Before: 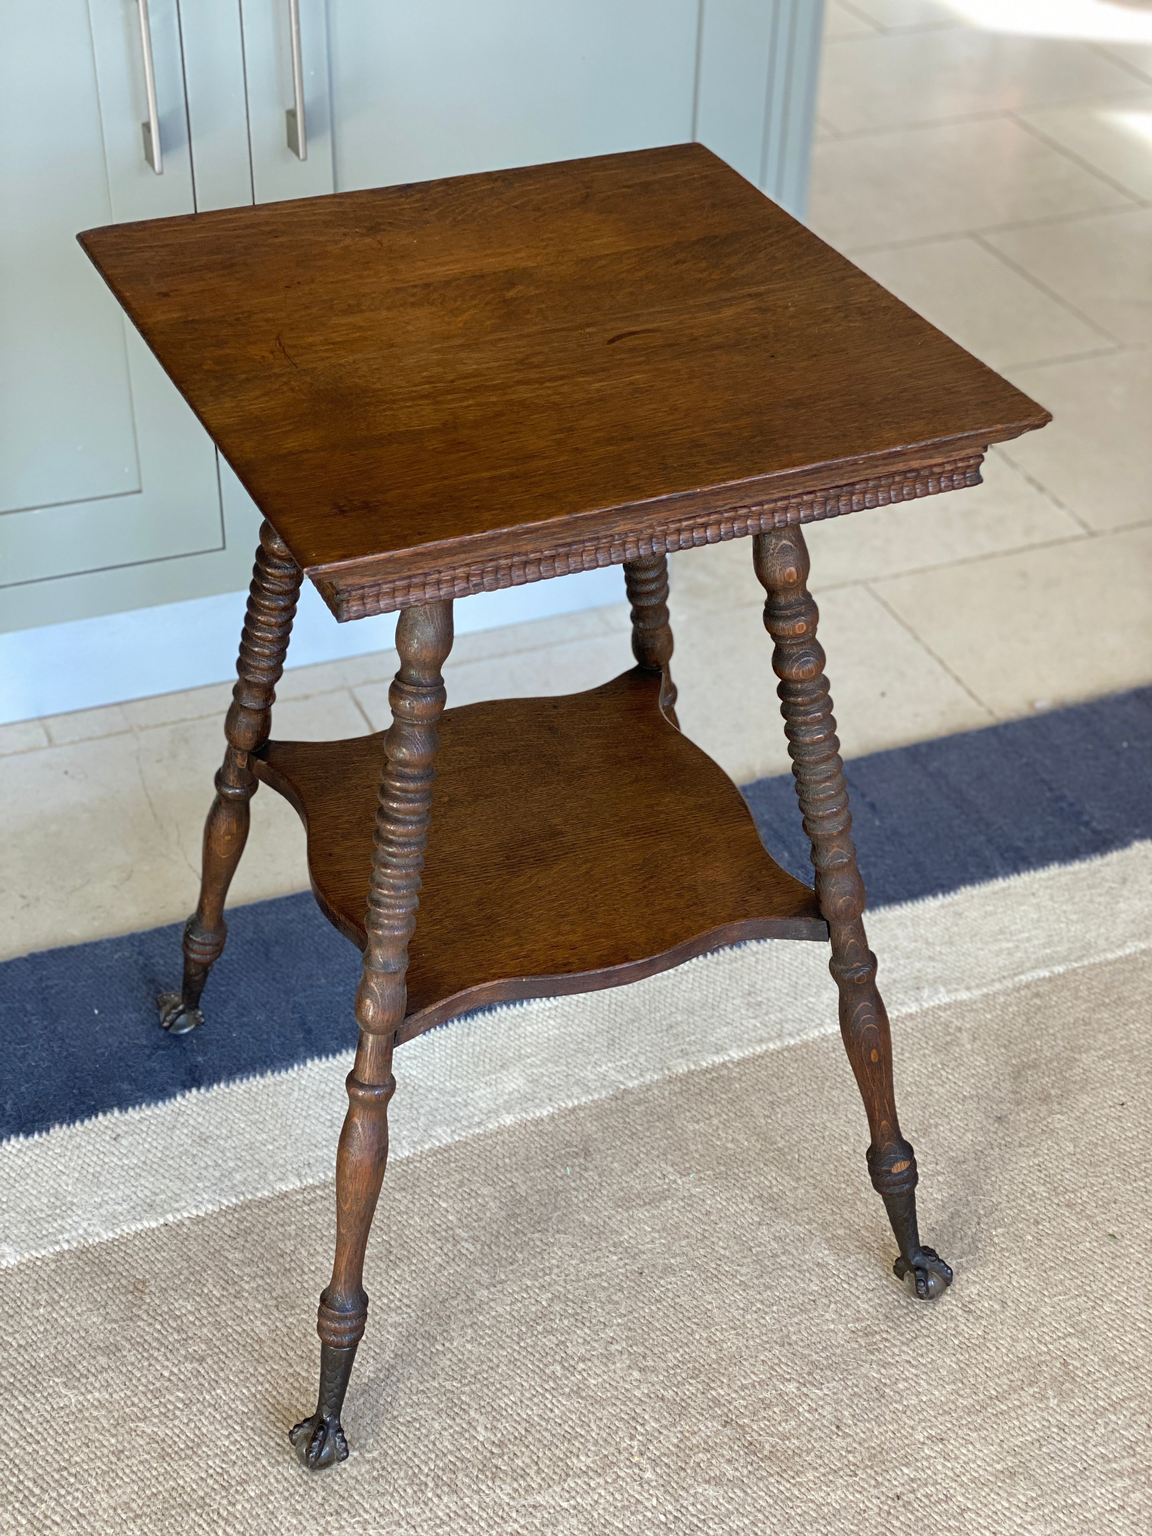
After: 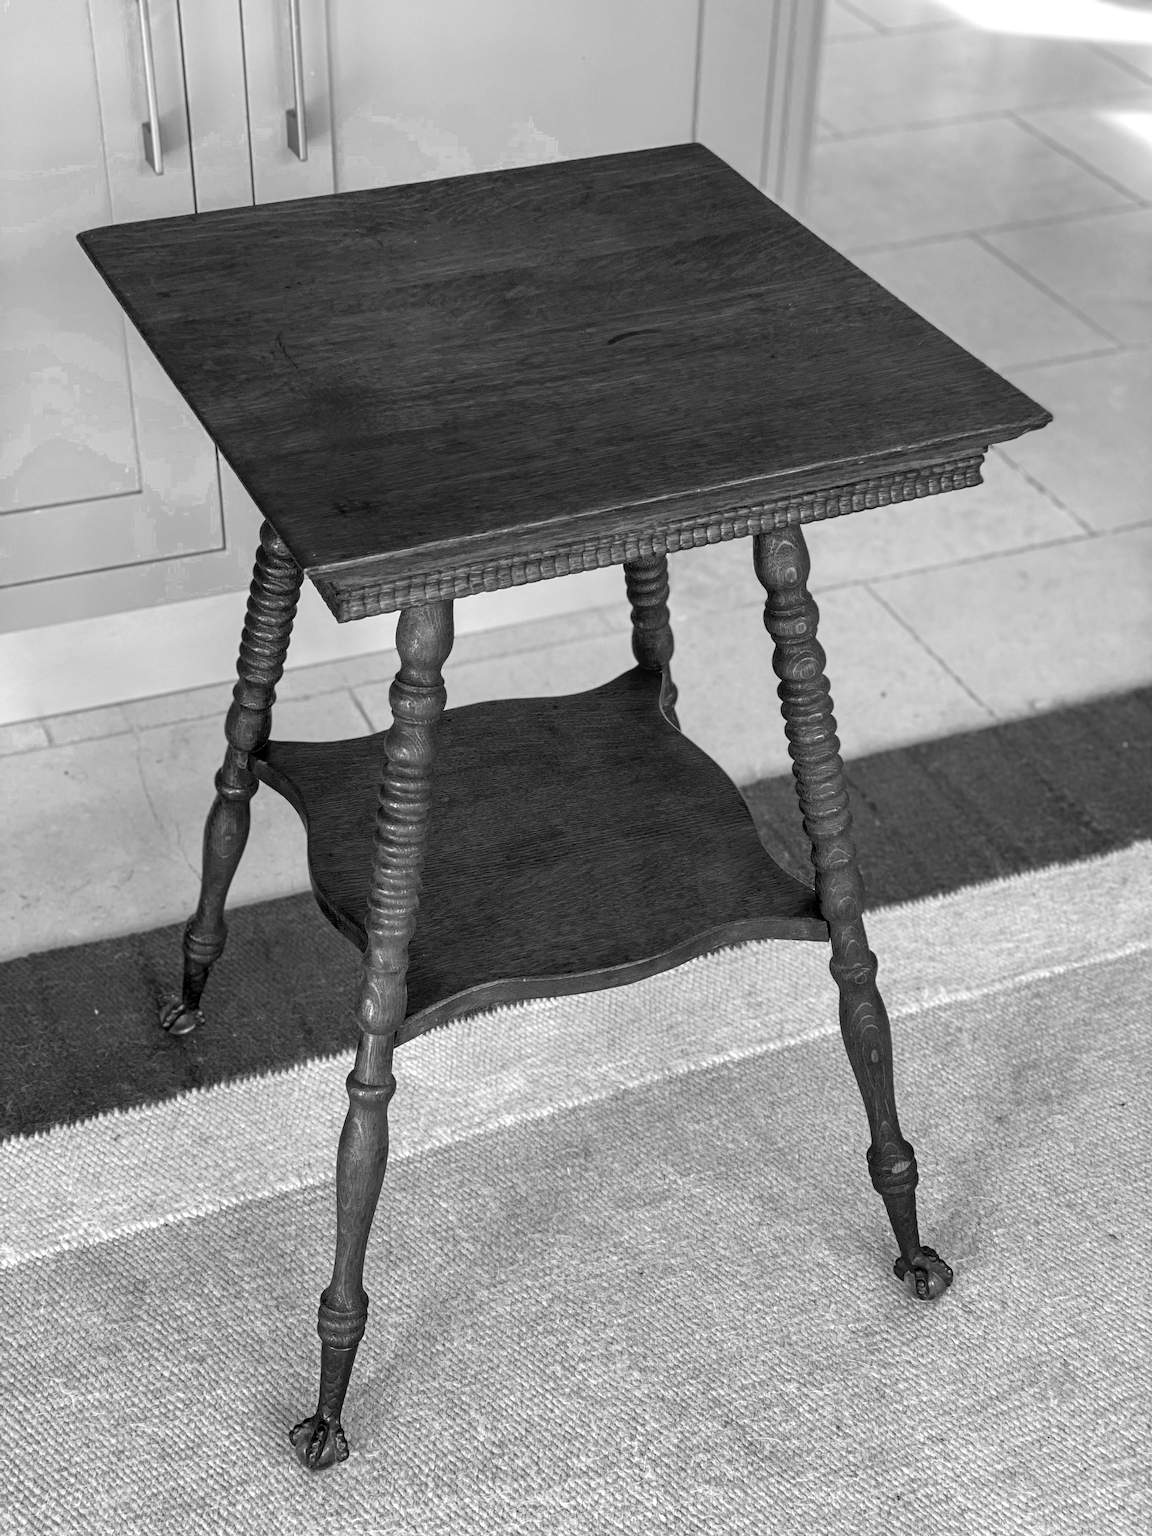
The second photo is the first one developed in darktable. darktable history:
local contrast: detail 130%
monochrome: a -11.7, b 1.62, size 0.5, highlights 0.38
color zones: curves: ch0 [(0.25, 0.5) (0.423, 0.5) (0.443, 0.5) (0.521, 0.756) (0.568, 0.5) (0.576, 0.5) (0.75, 0.5)]; ch1 [(0.25, 0.5) (0.423, 0.5) (0.443, 0.5) (0.539, 0.873) (0.624, 0.565) (0.631, 0.5) (0.75, 0.5)]
